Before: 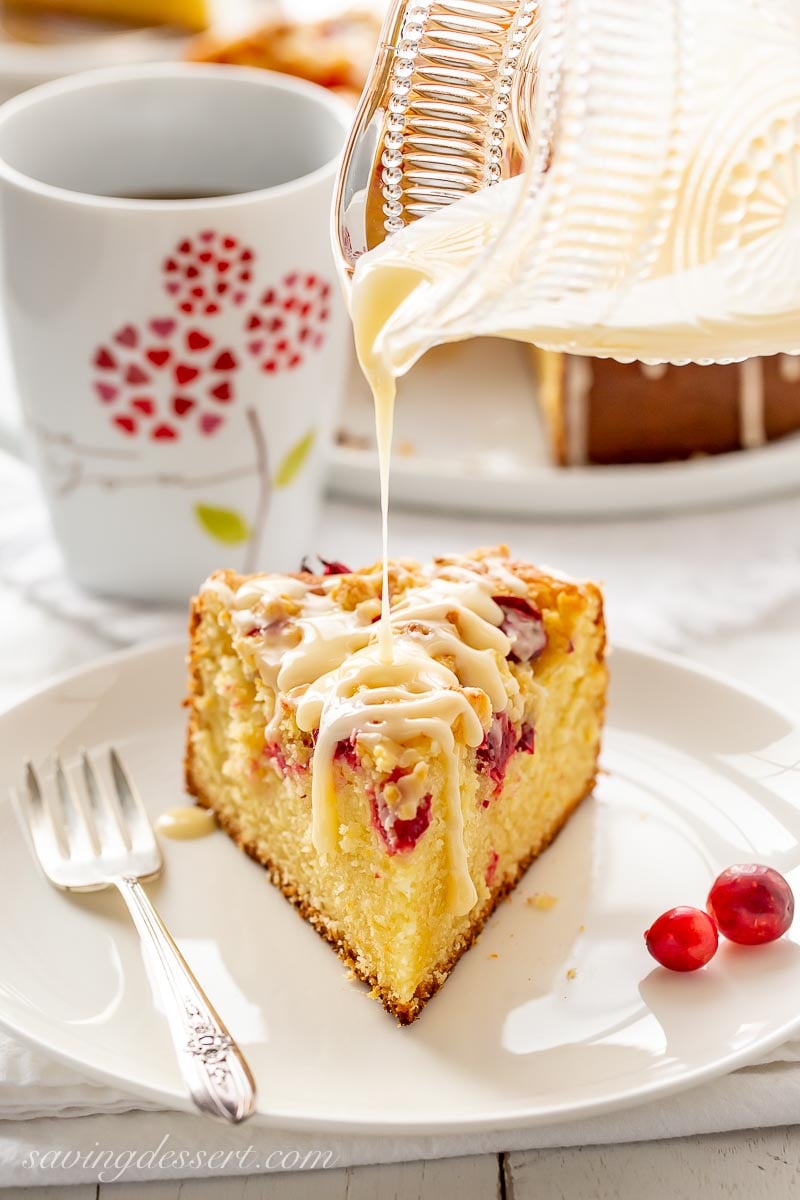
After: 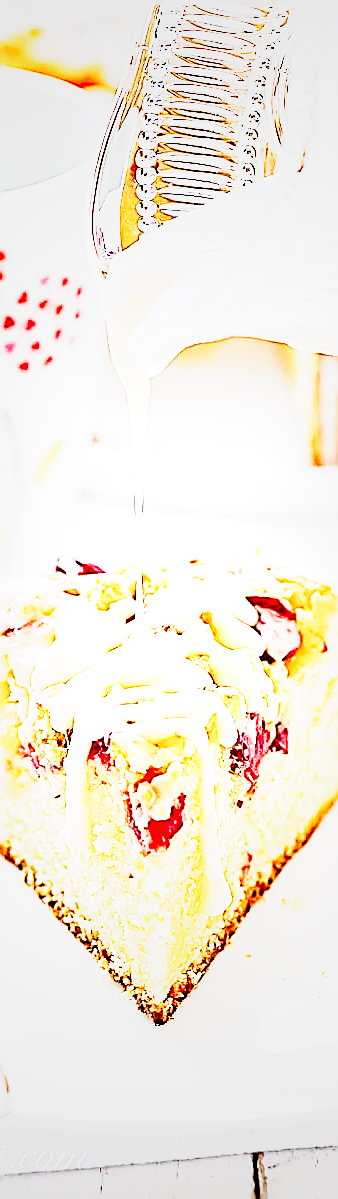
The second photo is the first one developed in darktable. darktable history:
color calibration: illuminant as shot in camera, x 0.37, y 0.382, temperature 4313.66 K
exposure: exposure 0.925 EV, compensate highlight preservation false
vignetting: fall-off start 17.55%, fall-off radius 136.82%, brightness -0.387, saturation 0.014, width/height ratio 0.615, shape 0.596
tone equalizer: edges refinement/feathering 500, mask exposure compensation -1.57 EV, preserve details no
sharpen: amount 1.992
color balance rgb: power › chroma 0.495%, power › hue 215.1°, highlights gain › chroma 0.707%, highlights gain › hue 54.91°, perceptual saturation grading › global saturation 20%, perceptual saturation grading › highlights -25.361%, perceptual saturation grading › shadows 24.411%, perceptual brilliance grading › global brilliance 9.381%, perceptual brilliance grading › shadows 14.273%
base curve: curves: ch0 [(0, 0) (0.007, 0.004) (0.027, 0.03) (0.046, 0.07) (0.207, 0.54) (0.442, 0.872) (0.673, 0.972) (1, 1)], preserve colors none
crop: left 30.776%, right 26.88%
